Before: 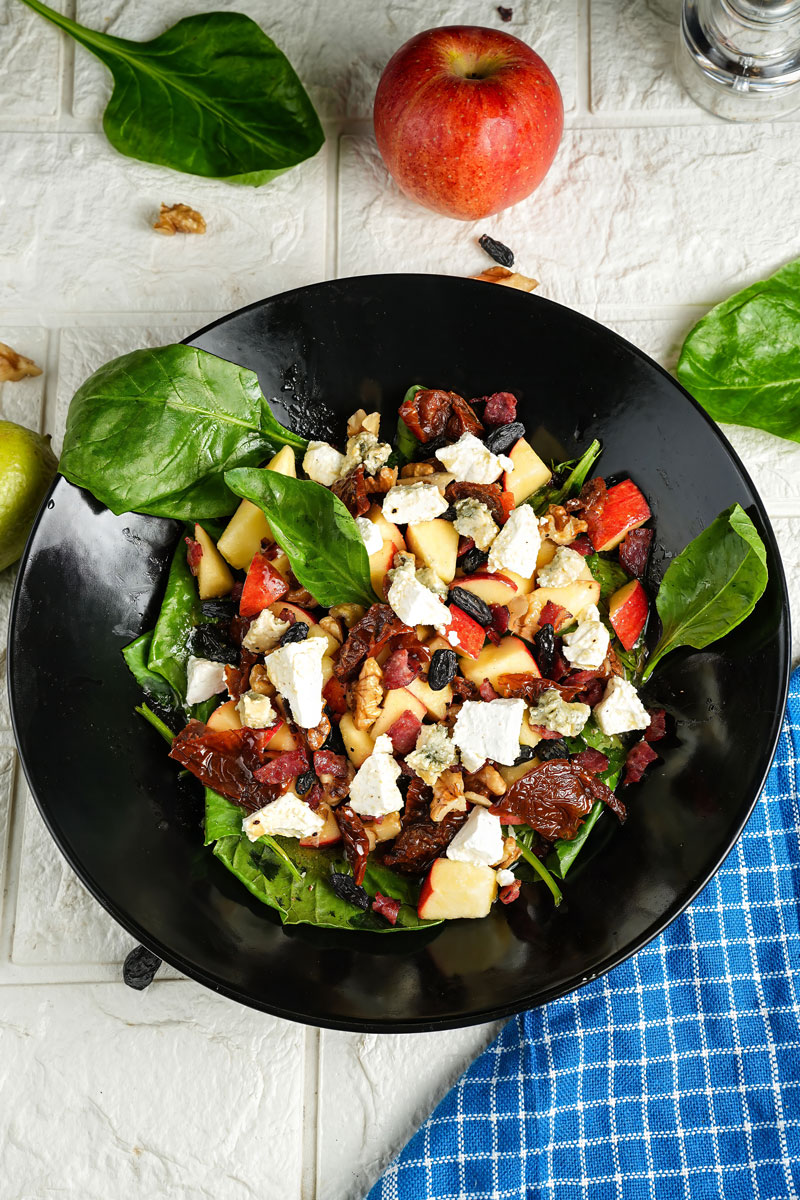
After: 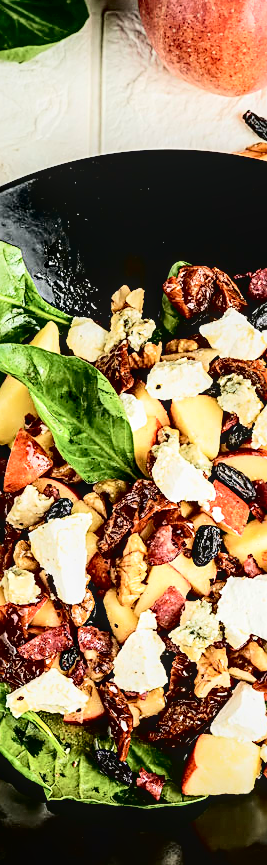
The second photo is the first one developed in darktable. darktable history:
local contrast: detail 130%
sharpen: on, module defaults
vignetting: fall-off radius 82.25%
tone curve: curves: ch0 [(0, 0) (0.004, 0) (0.133, 0.071) (0.325, 0.456) (0.832, 0.957) (1, 1)], color space Lab, independent channels, preserve colors none
velvia: on, module defaults
exposure: black level correction 0.01, exposure 0.009 EV, compensate highlight preservation false
crop and rotate: left 29.678%, top 10.377%, right 36.93%, bottom 17.5%
